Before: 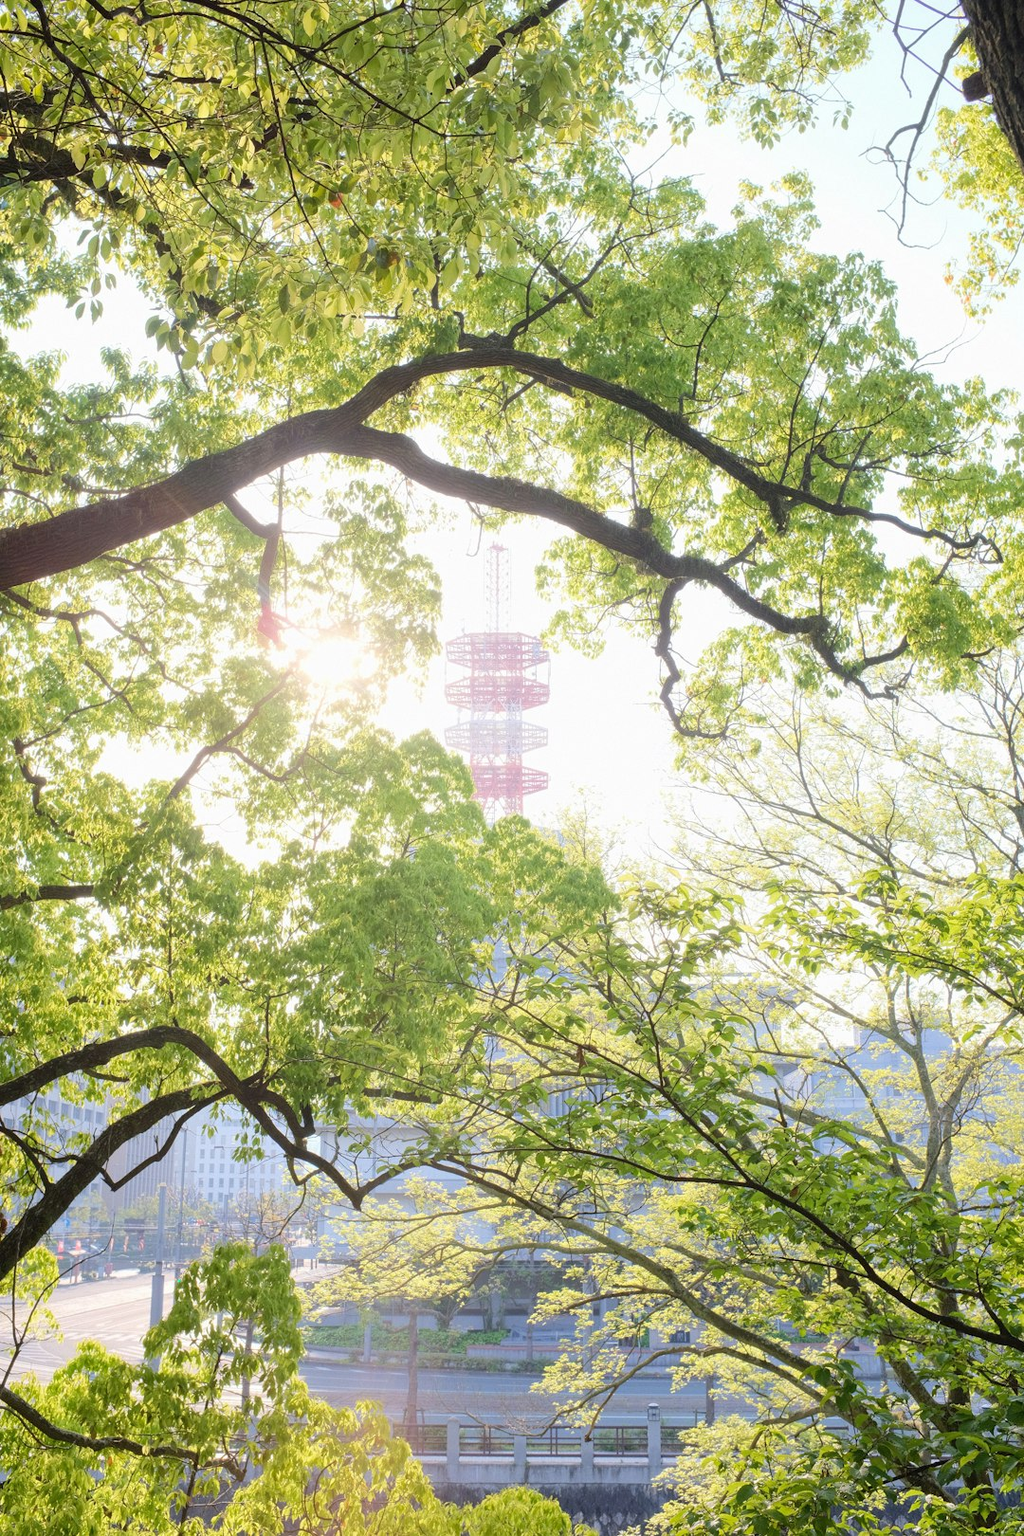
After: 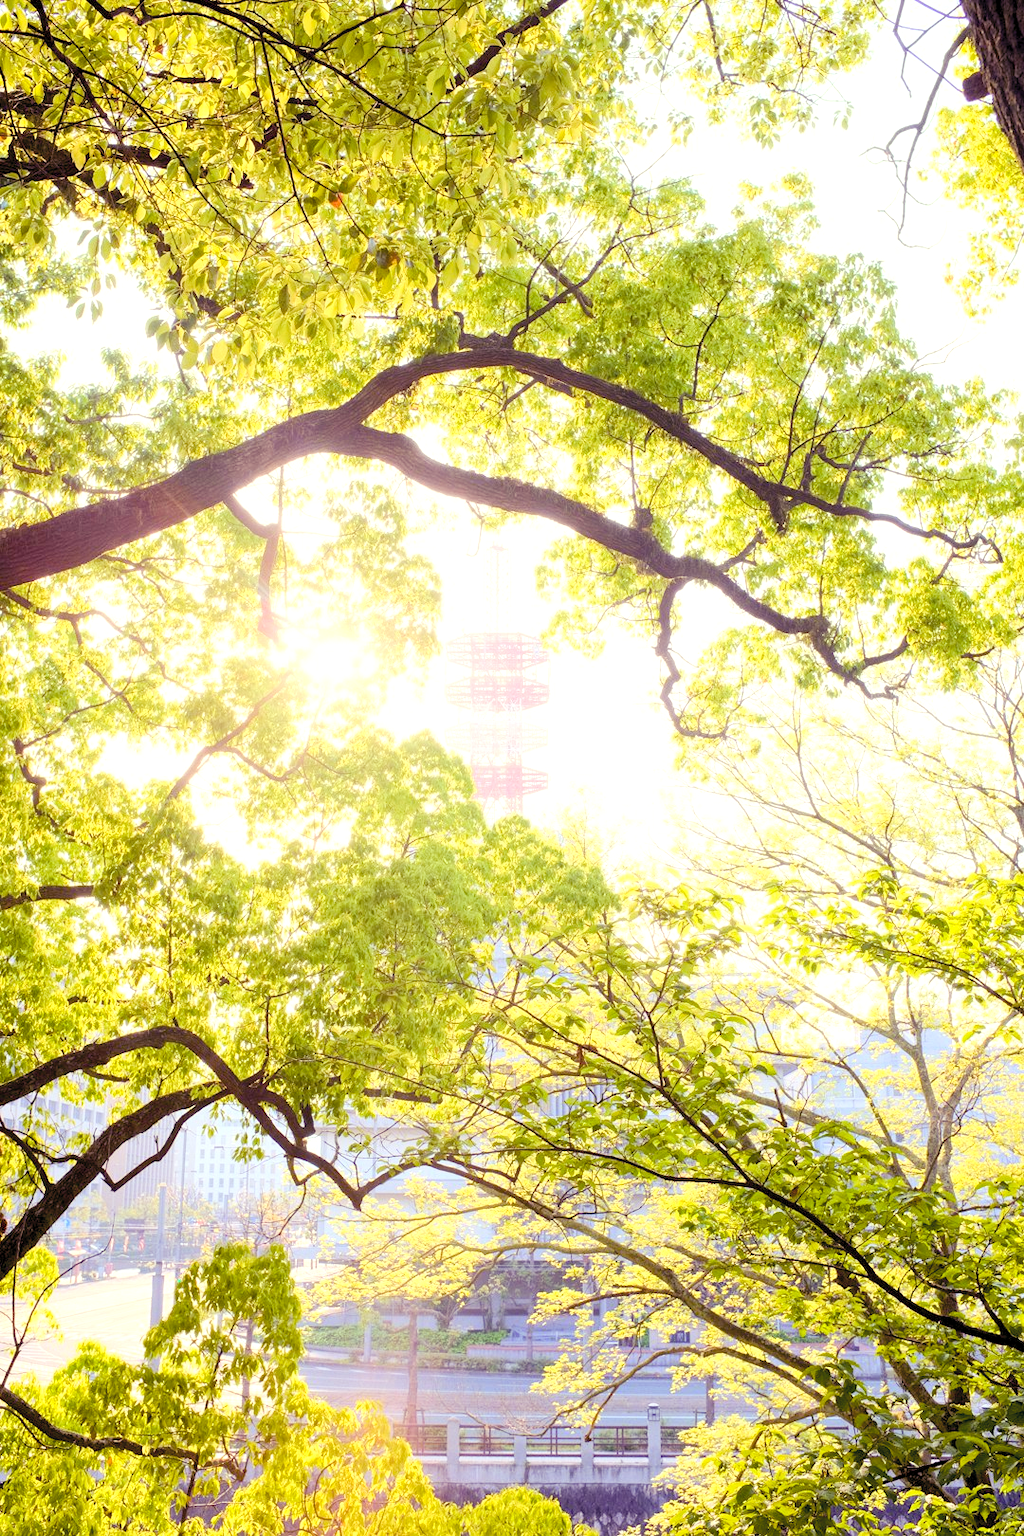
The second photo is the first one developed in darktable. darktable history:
contrast brightness saturation: contrast 0.14, brightness 0.21
color balance rgb: shadows lift › luminance -21.66%, shadows lift › chroma 8.98%, shadows lift › hue 283.37°, power › chroma 1.55%, power › hue 25.59°, highlights gain › luminance 6.08%, highlights gain › chroma 2.55%, highlights gain › hue 90°, global offset › luminance -0.87%, perceptual saturation grading › global saturation 27.49%, perceptual saturation grading › highlights -28.39%, perceptual saturation grading › mid-tones 15.22%, perceptual saturation grading › shadows 33.98%, perceptual brilliance grading › highlights 10%, perceptual brilliance grading › mid-tones 5%
